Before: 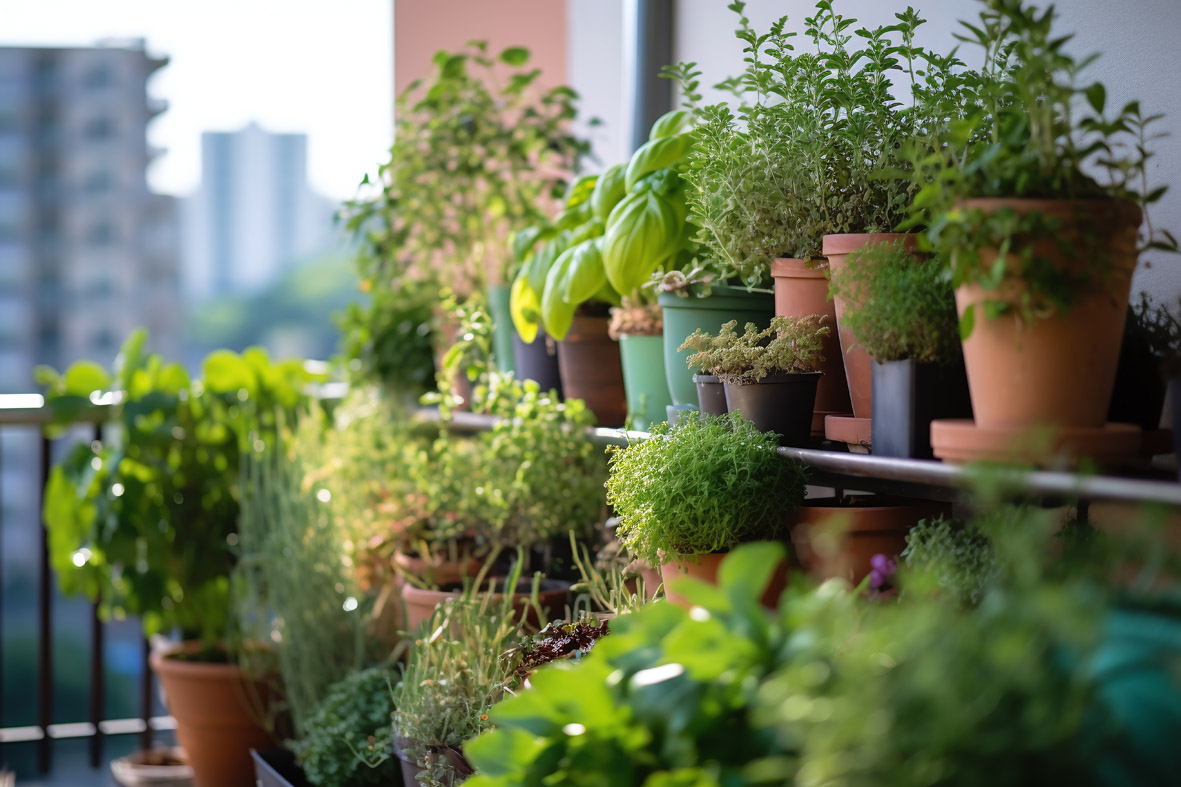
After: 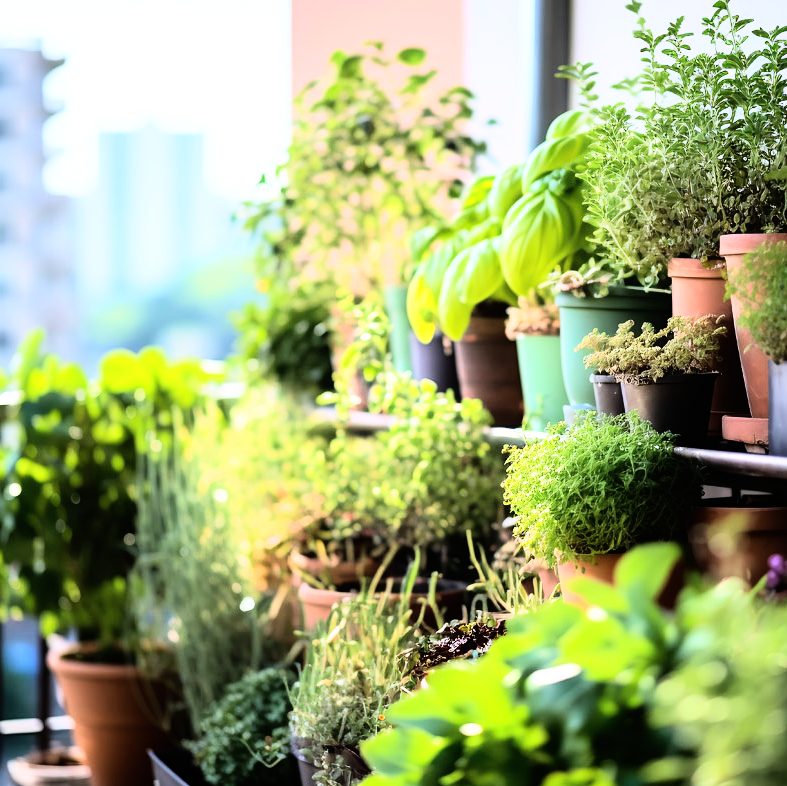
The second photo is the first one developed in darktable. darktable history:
rgb curve: curves: ch0 [(0, 0) (0.21, 0.15) (0.24, 0.21) (0.5, 0.75) (0.75, 0.96) (0.89, 0.99) (1, 1)]; ch1 [(0, 0.02) (0.21, 0.13) (0.25, 0.2) (0.5, 0.67) (0.75, 0.9) (0.89, 0.97) (1, 1)]; ch2 [(0, 0.02) (0.21, 0.13) (0.25, 0.2) (0.5, 0.67) (0.75, 0.9) (0.89, 0.97) (1, 1)], compensate middle gray true
crop and rotate: left 8.786%, right 24.548%
